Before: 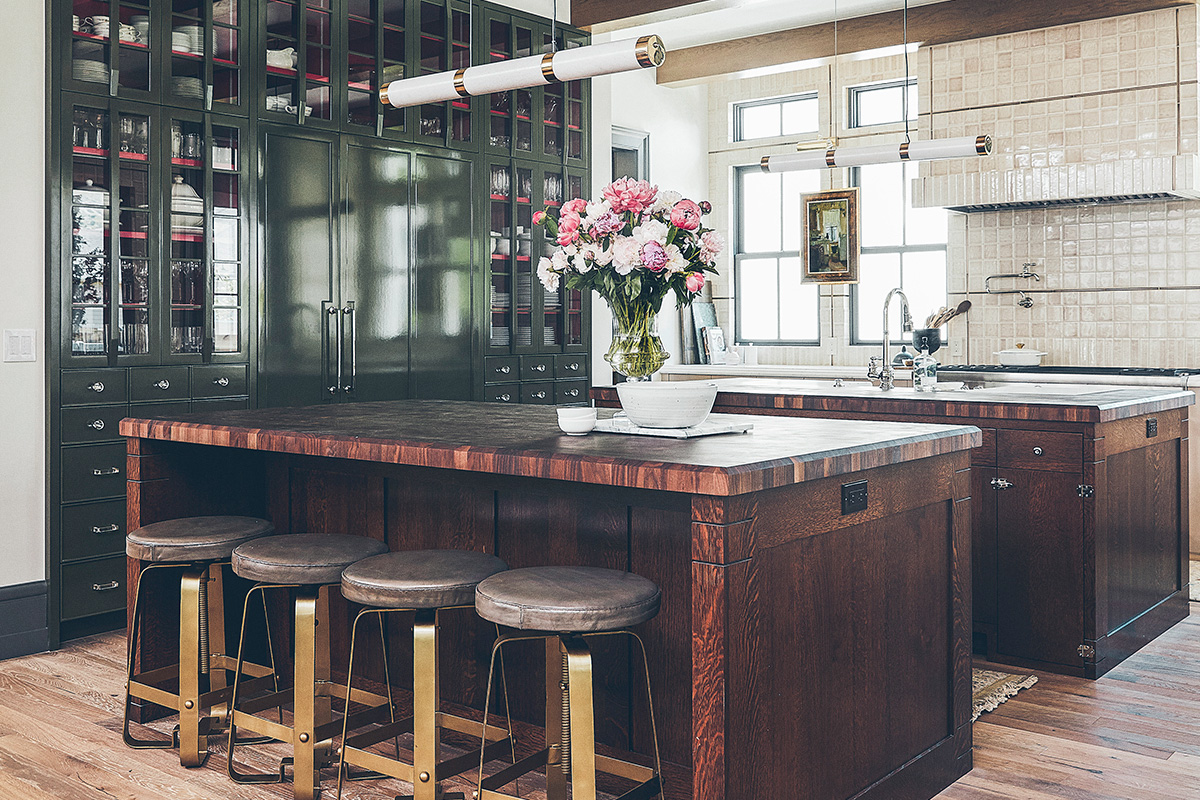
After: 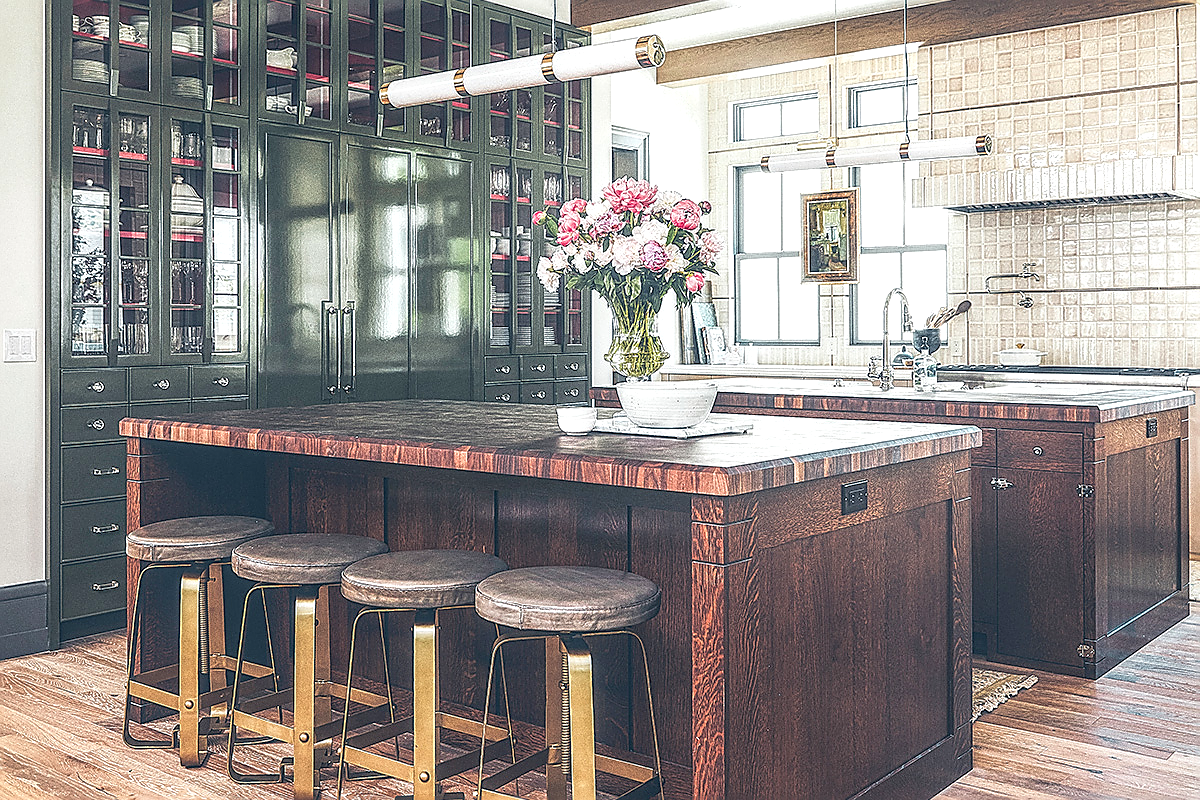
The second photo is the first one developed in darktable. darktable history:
sharpen: radius 1.357, amount 1.263, threshold 0.637
local contrast: highlights 3%, shadows 2%, detail 133%
exposure: exposure 0.568 EV, compensate exposure bias true, compensate highlight preservation false
